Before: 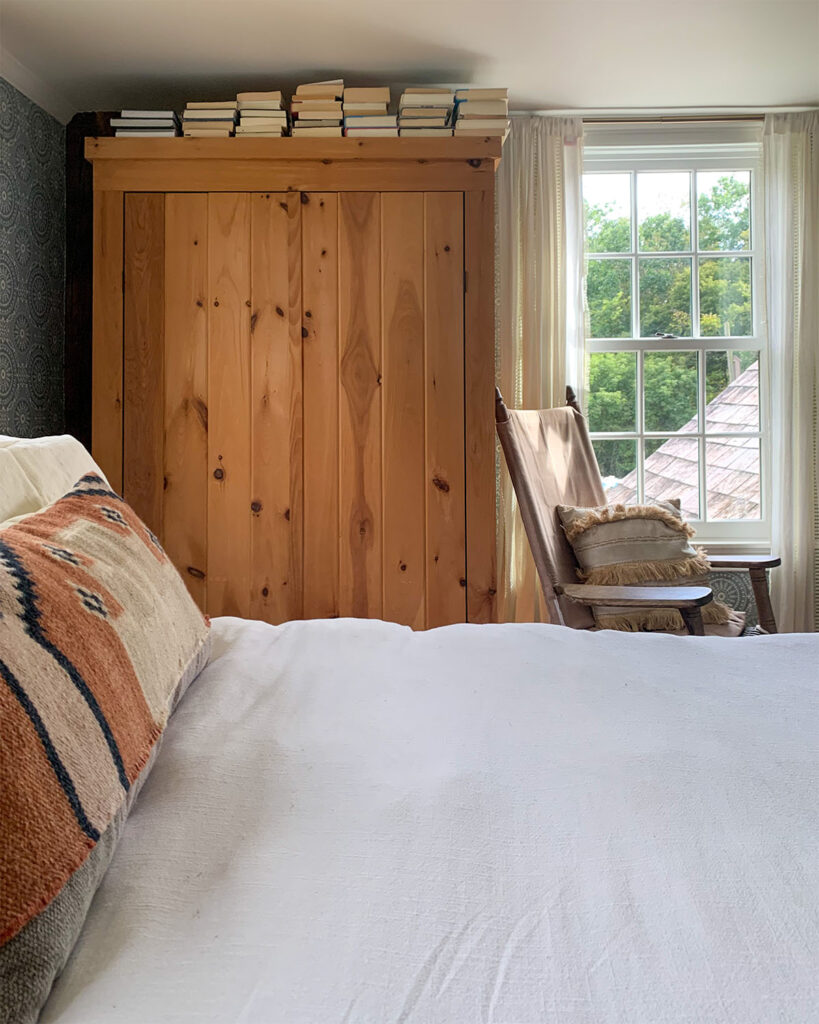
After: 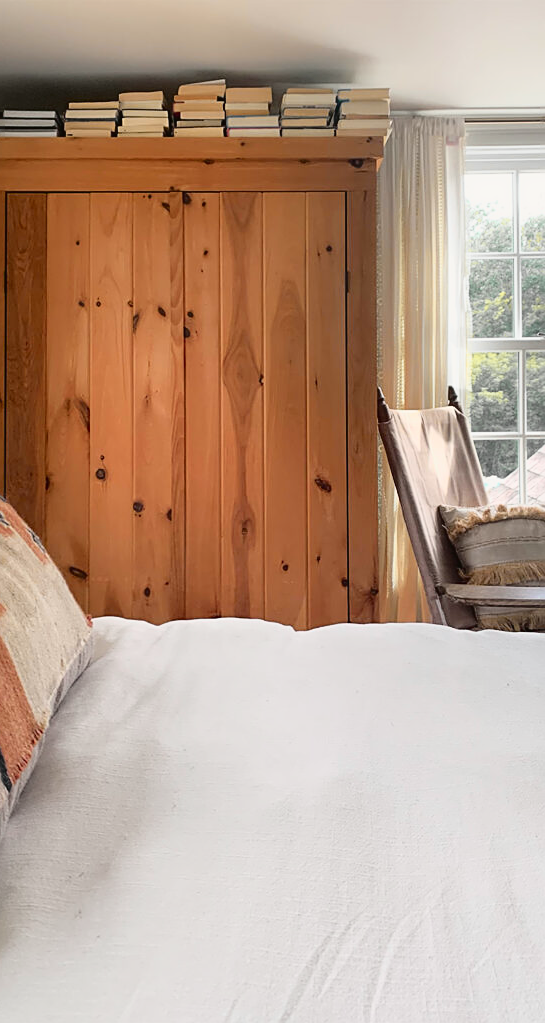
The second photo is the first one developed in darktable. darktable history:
tone curve: curves: ch0 [(0, 0.021) (0.049, 0.044) (0.157, 0.131) (0.359, 0.419) (0.469, 0.544) (0.634, 0.722) (0.839, 0.909) (0.998, 0.978)]; ch1 [(0, 0) (0.437, 0.408) (0.472, 0.47) (0.502, 0.503) (0.527, 0.53) (0.564, 0.573) (0.614, 0.654) (0.669, 0.748) (0.859, 0.899) (1, 1)]; ch2 [(0, 0) (0.33, 0.301) (0.421, 0.443) (0.487, 0.504) (0.502, 0.509) (0.535, 0.537) (0.565, 0.595) (0.608, 0.667) (1, 1)], color space Lab, independent channels, preserve colors none
crop and rotate: left 14.436%, right 18.898%
contrast brightness saturation: contrast 0.06, brightness -0.01, saturation -0.23
contrast equalizer: octaves 7, y [[0.502, 0.505, 0.512, 0.529, 0.564, 0.588], [0.5 ×6], [0.502, 0.505, 0.512, 0.529, 0.564, 0.588], [0, 0.001, 0.001, 0.004, 0.008, 0.011], [0, 0.001, 0.001, 0.004, 0.008, 0.011]], mix -1
color zones: curves: ch1 [(0.29, 0.492) (0.373, 0.185) (0.509, 0.481)]; ch2 [(0.25, 0.462) (0.749, 0.457)], mix 40.67%
exposure: exposure -0.05 EV
sharpen: on, module defaults
tone equalizer: on, module defaults
